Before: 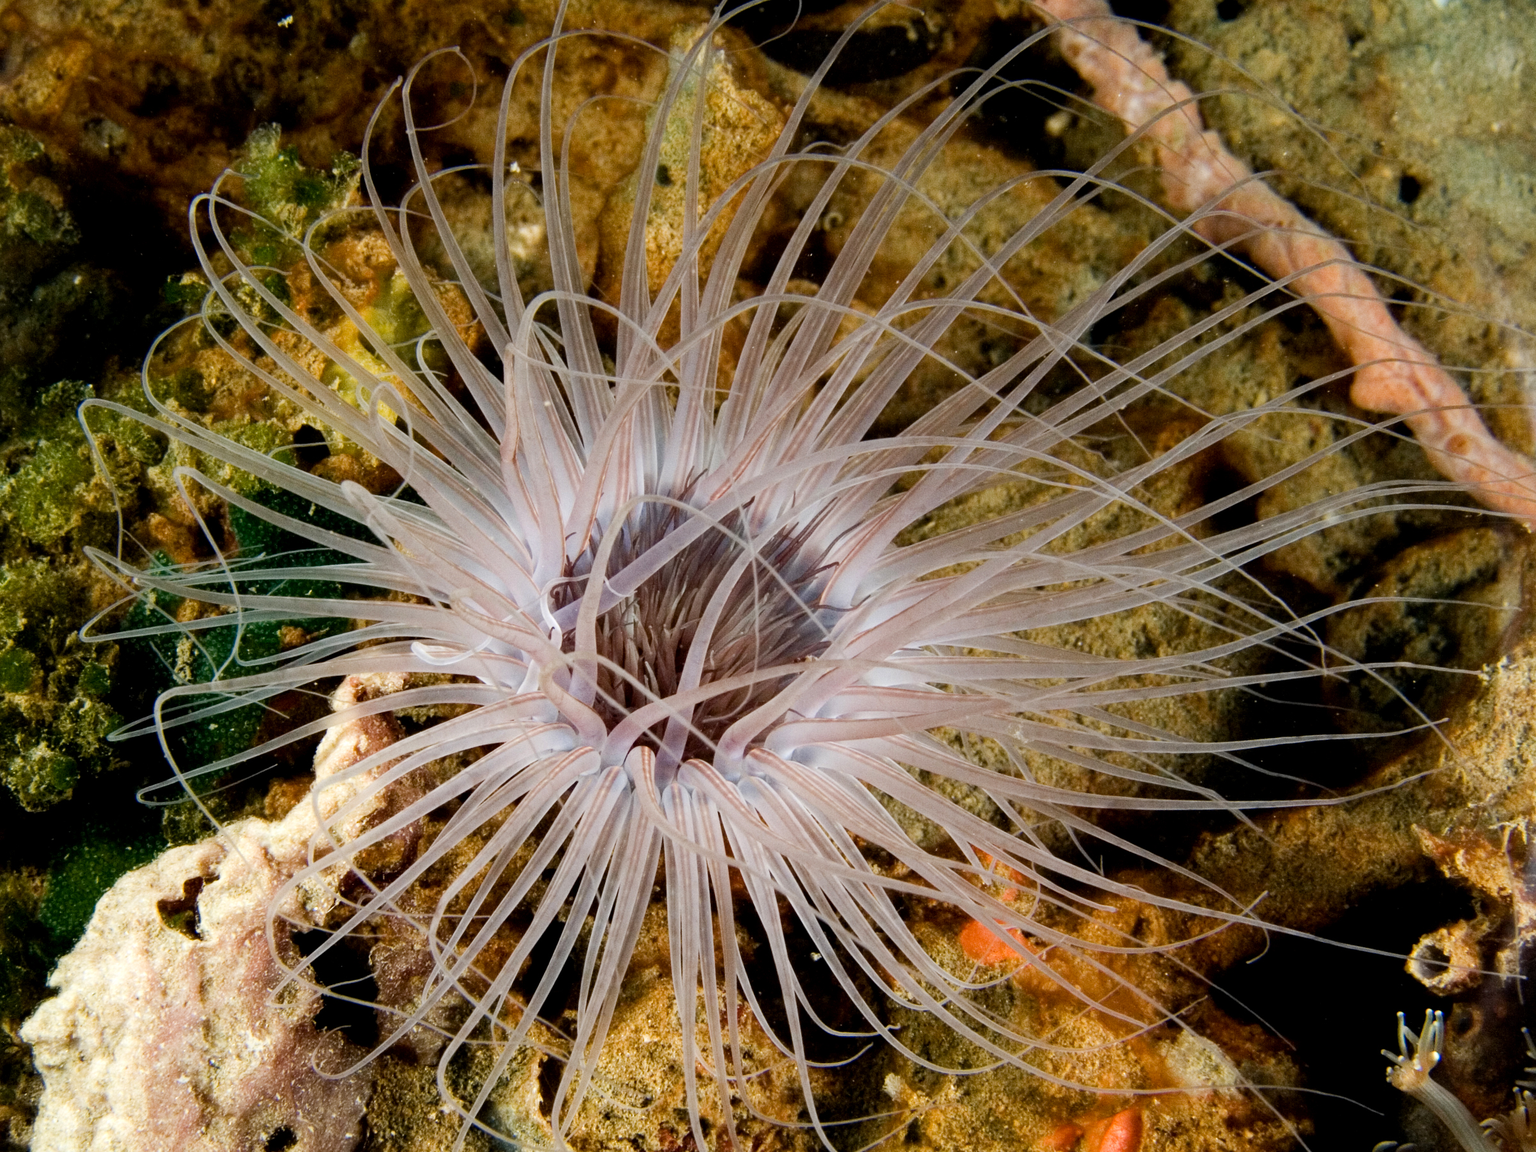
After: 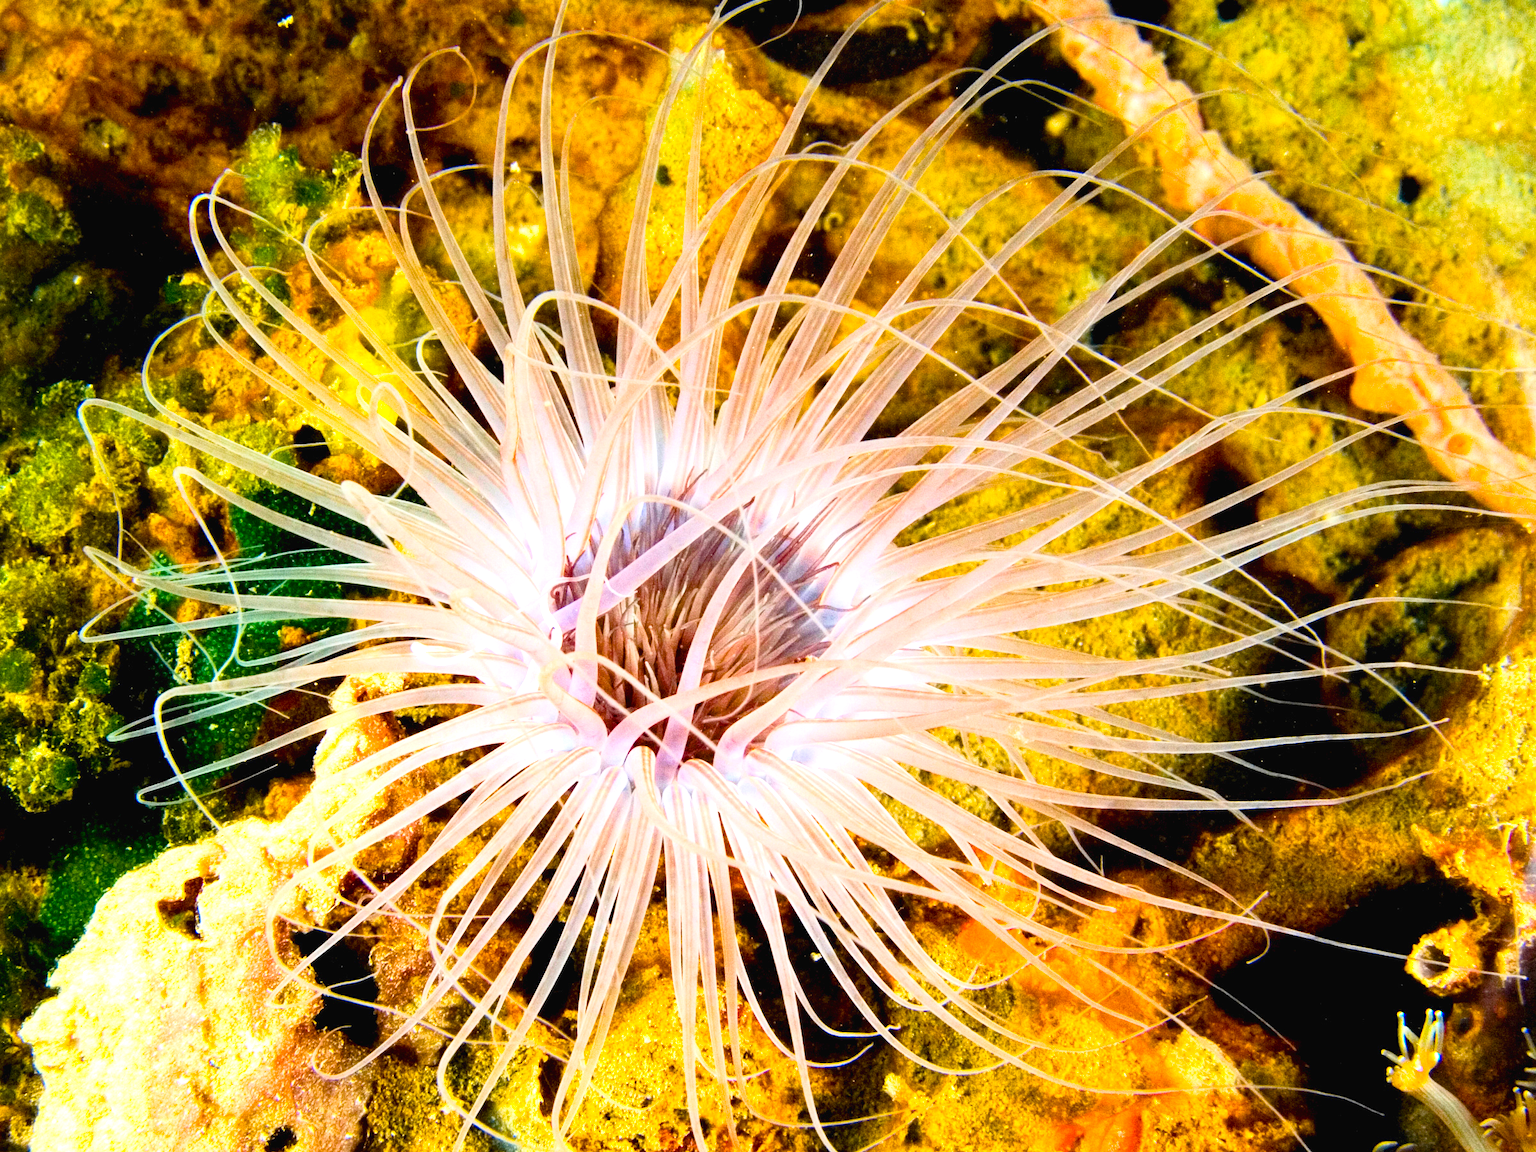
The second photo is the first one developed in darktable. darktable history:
color balance rgb: linear chroma grading › global chroma 22.959%, perceptual saturation grading › global saturation 29.921%, contrast -9.75%
exposure: black level correction 0, exposure 1.297 EV, compensate highlight preservation false
contrast brightness saturation: contrast 0.204, brightness 0.161, saturation 0.218
